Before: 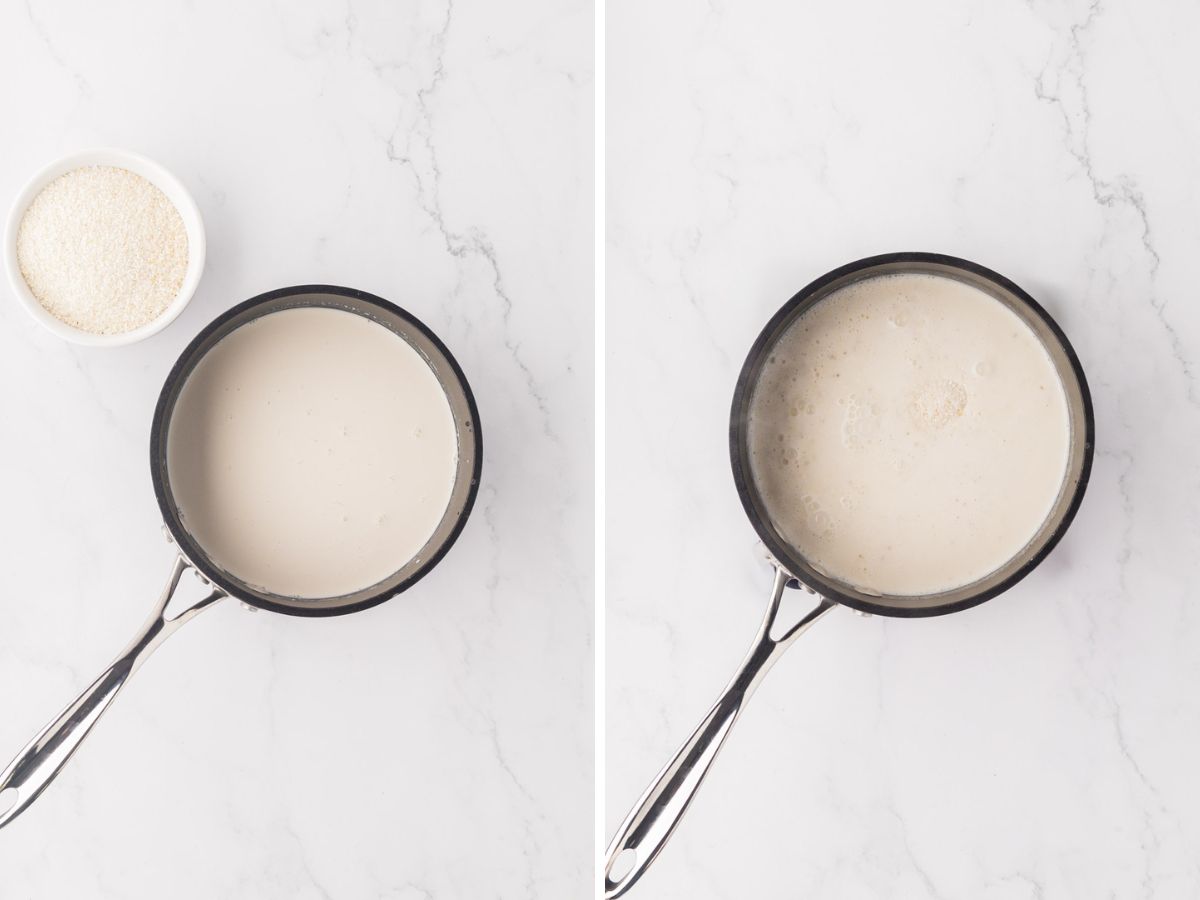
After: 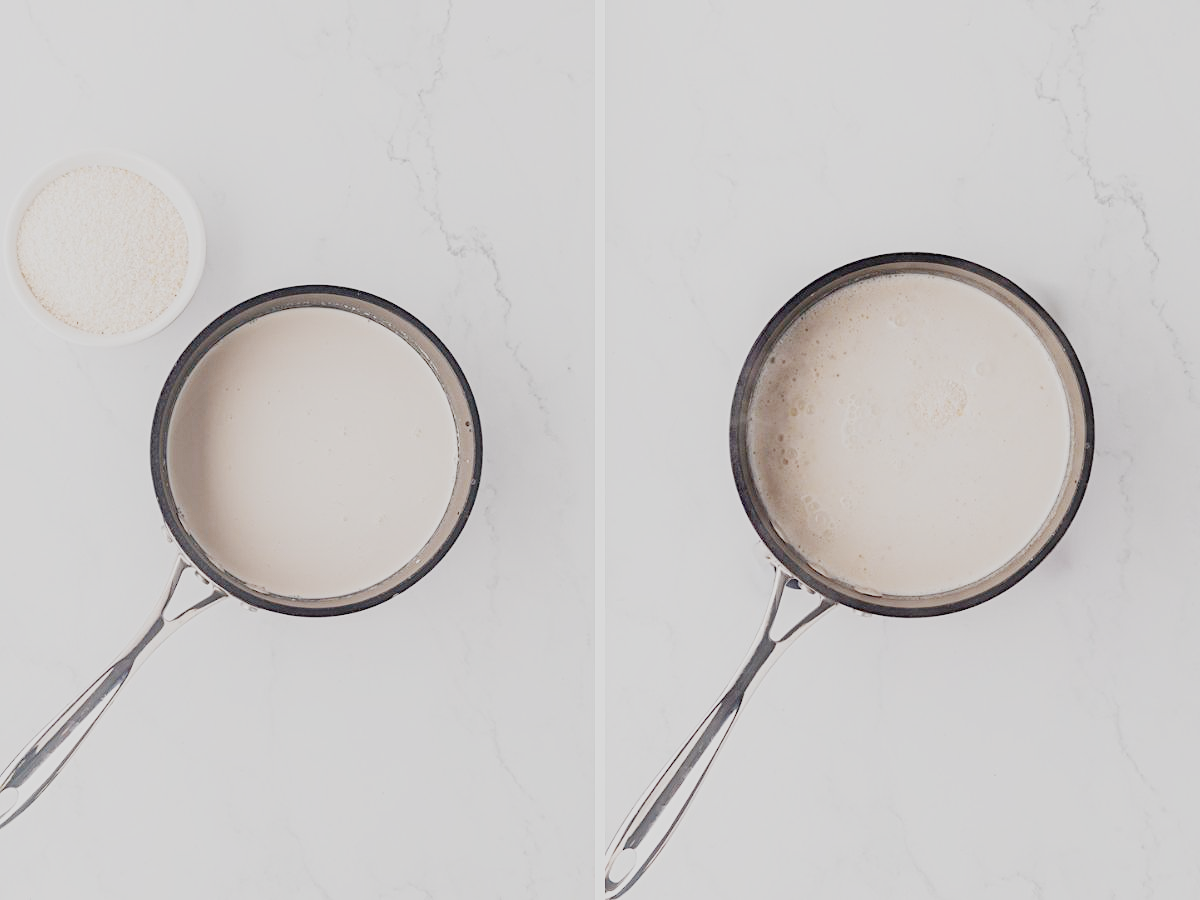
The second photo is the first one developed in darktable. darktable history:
sigmoid "smooth": skew -0.2, preserve hue 0%, red attenuation 0.1, red rotation 0.035, green attenuation 0.1, green rotation -0.017, blue attenuation 0.15, blue rotation -0.052, base primaries Rec2020
contrast equalizer "soft": y [[0.439, 0.44, 0.442, 0.457, 0.493, 0.498], [0.5 ×6], [0.5 ×6], [0 ×6], [0 ×6]]
color balance rgb "basic colorfulness: standard": perceptual saturation grading › global saturation 20%, perceptual saturation grading › highlights -25%, perceptual saturation grading › shadows 25%
color balance rgb "medium contrast": perceptual brilliance grading › highlights 20%, perceptual brilliance grading › mid-tones 10%, perceptual brilliance grading › shadows -20%
diffuse or sharpen "sharpen demosaicing: AA filter": edge sensitivity 1, 1st order anisotropy 100%, 2nd order anisotropy 100%, 3rd order anisotropy 100%, 4th order anisotropy 100%, 1st order speed -25%, 2nd order speed -25%, 3rd order speed -25%, 4th order speed -25%
diffuse or sharpen "diffusion": radius span 77, 1st order speed 50%, 2nd order speed 50%, 3rd order speed 50%, 4th order speed 50% | blend: blend mode normal, opacity 25%; mask: uniform (no mask)
haze removal: strength -0.1, adaptive false
rgb primaries "nice": tint hue -2.48°, red hue -0.024, green purity 1.08, blue hue -0.112, blue purity 1.17
exposure "magic lantern defaults": compensate highlight preservation false
